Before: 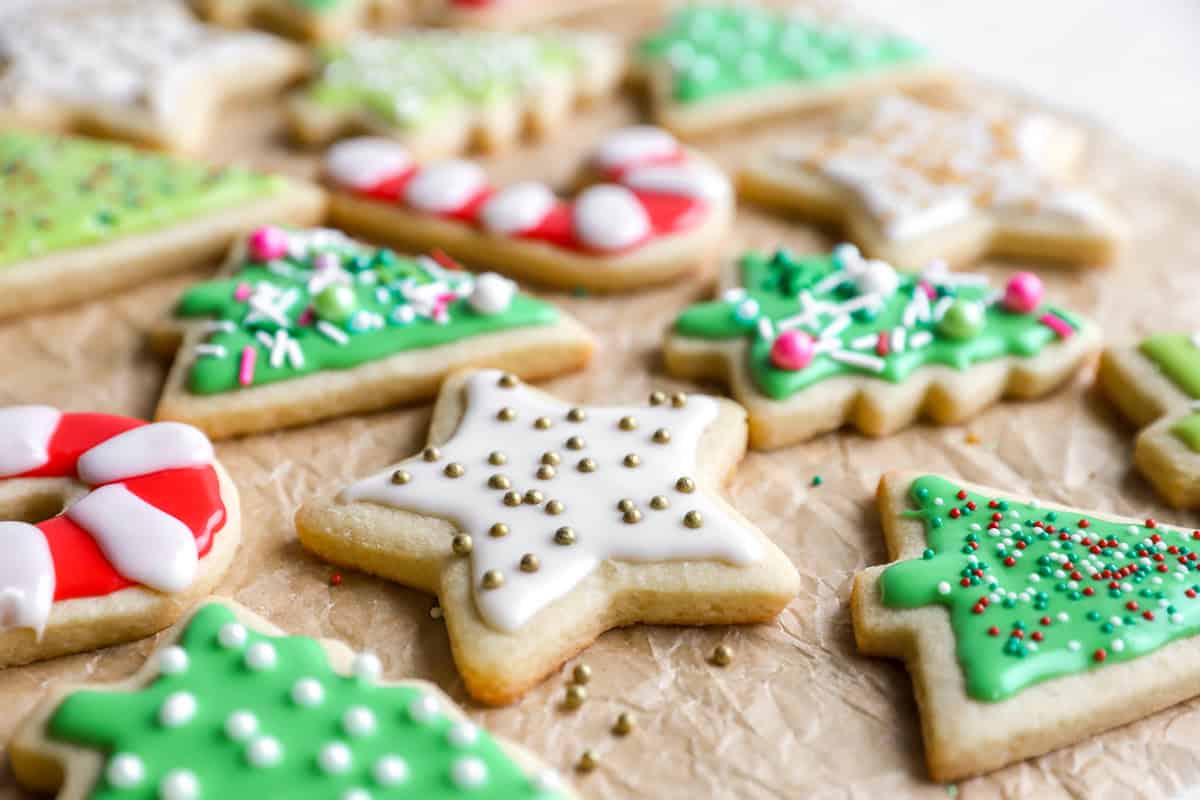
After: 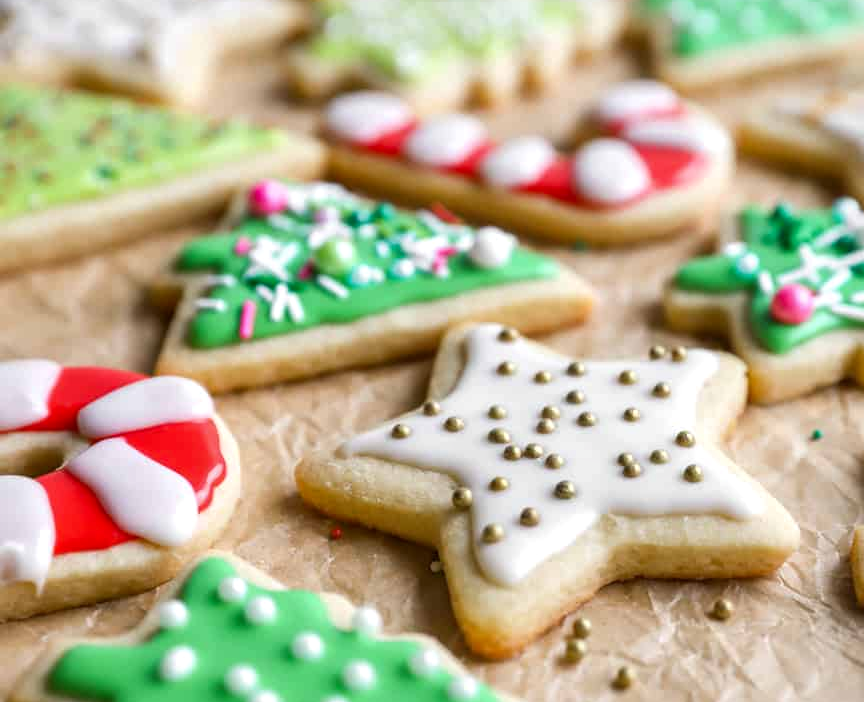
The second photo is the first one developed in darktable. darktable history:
crop: top 5.803%, right 27.864%, bottom 5.804%
local contrast: mode bilateral grid, contrast 20, coarseness 50, detail 120%, midtone range 0.2
